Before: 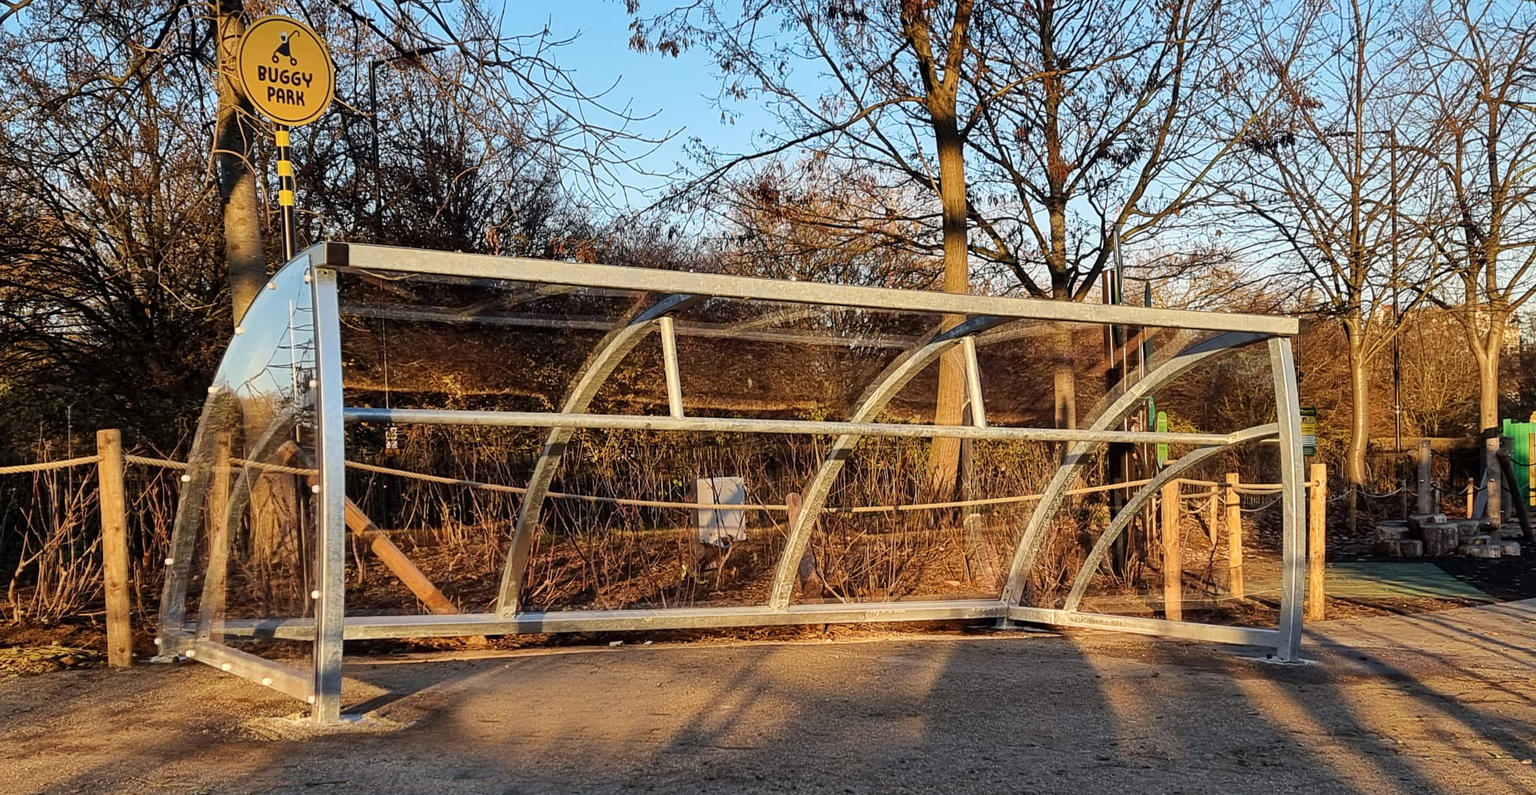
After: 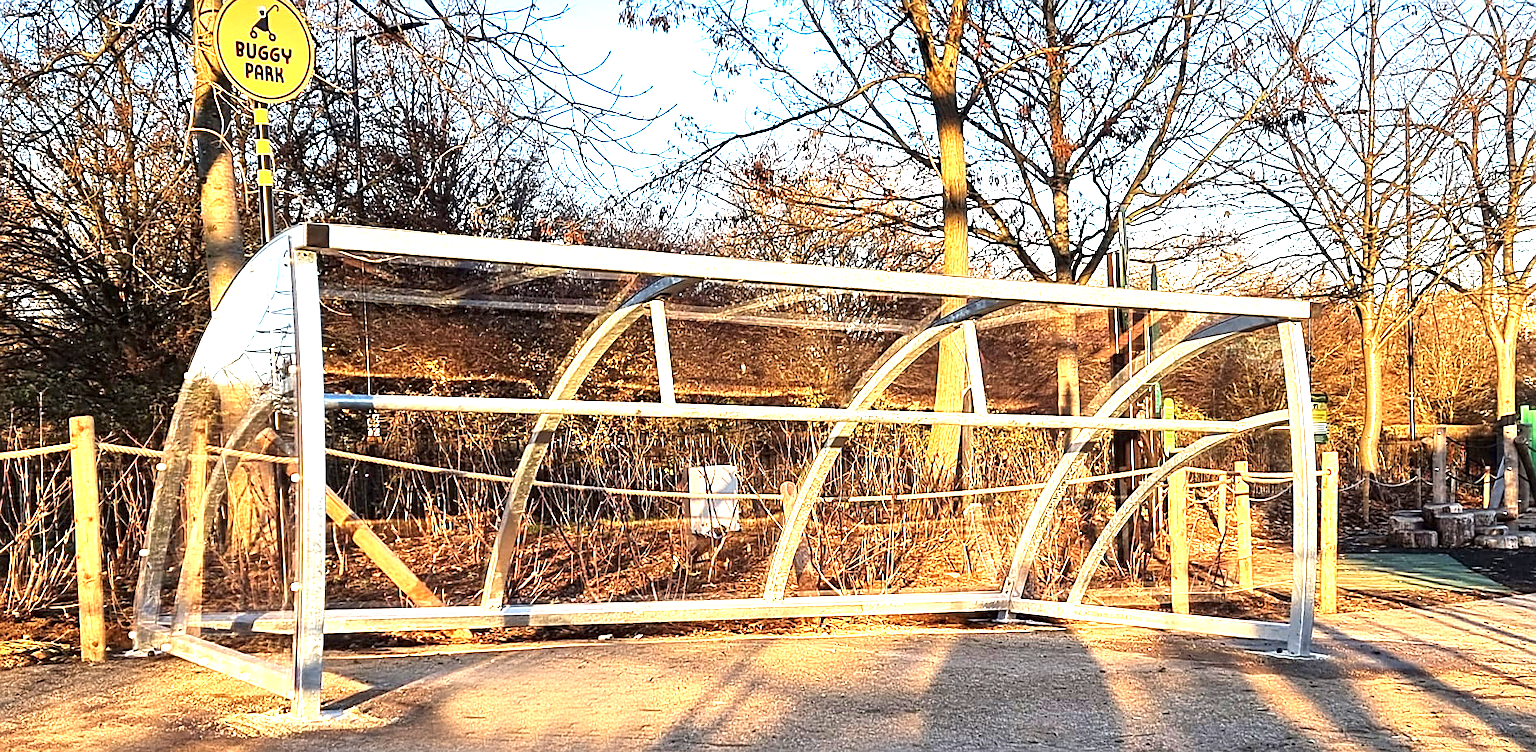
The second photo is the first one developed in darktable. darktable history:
sharpen: on, module defaults
crop: left 1.964%, top 3.251%, right 1.122%, bottom 4.933%
exposure: black level correction 0, exposure 1.75 EV, compensate exposure bias true, compensate highlight preservation false
